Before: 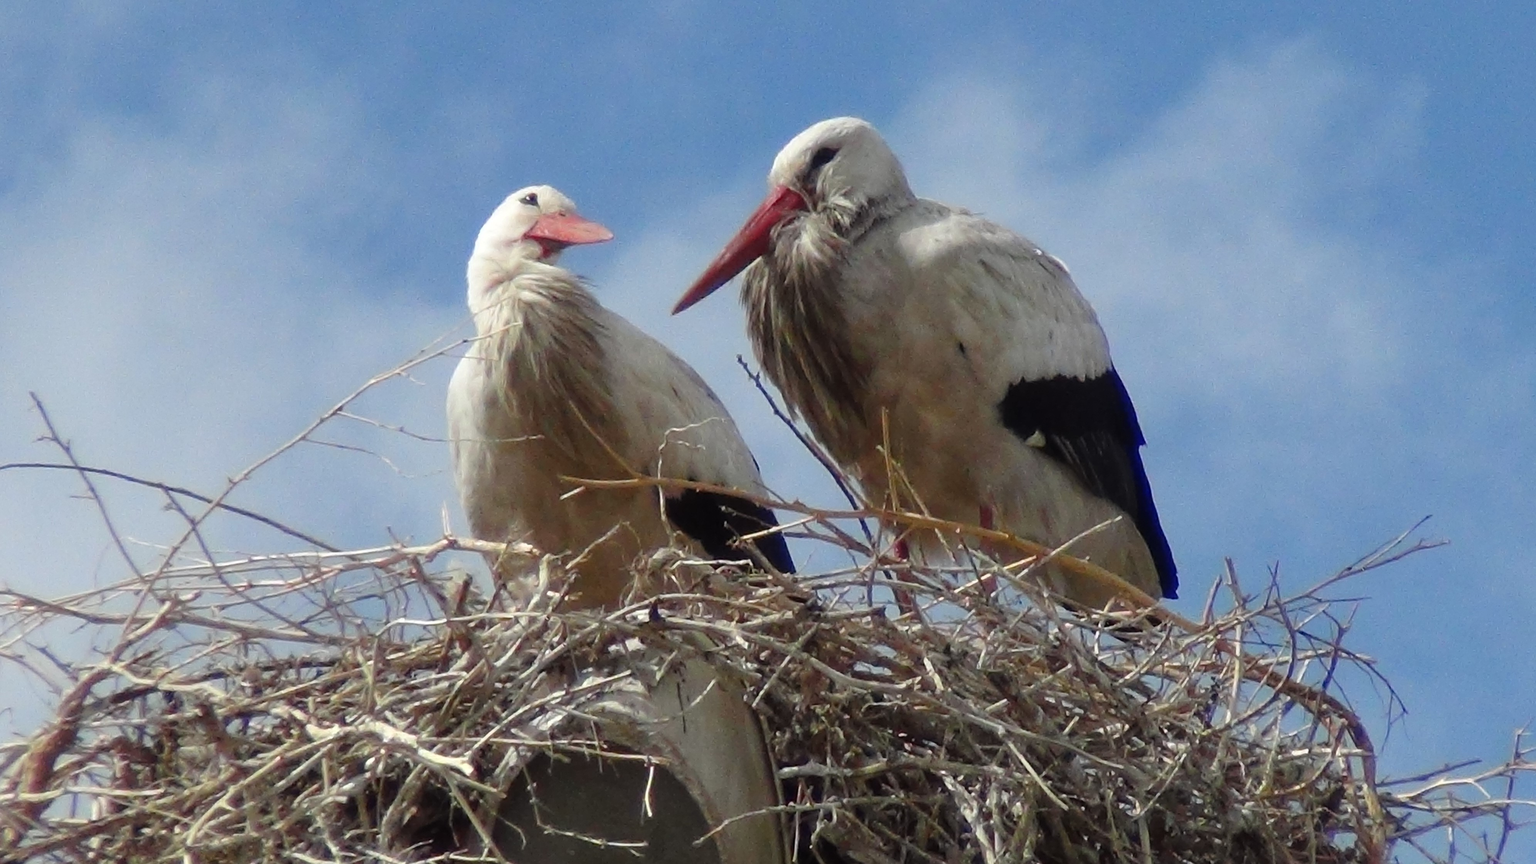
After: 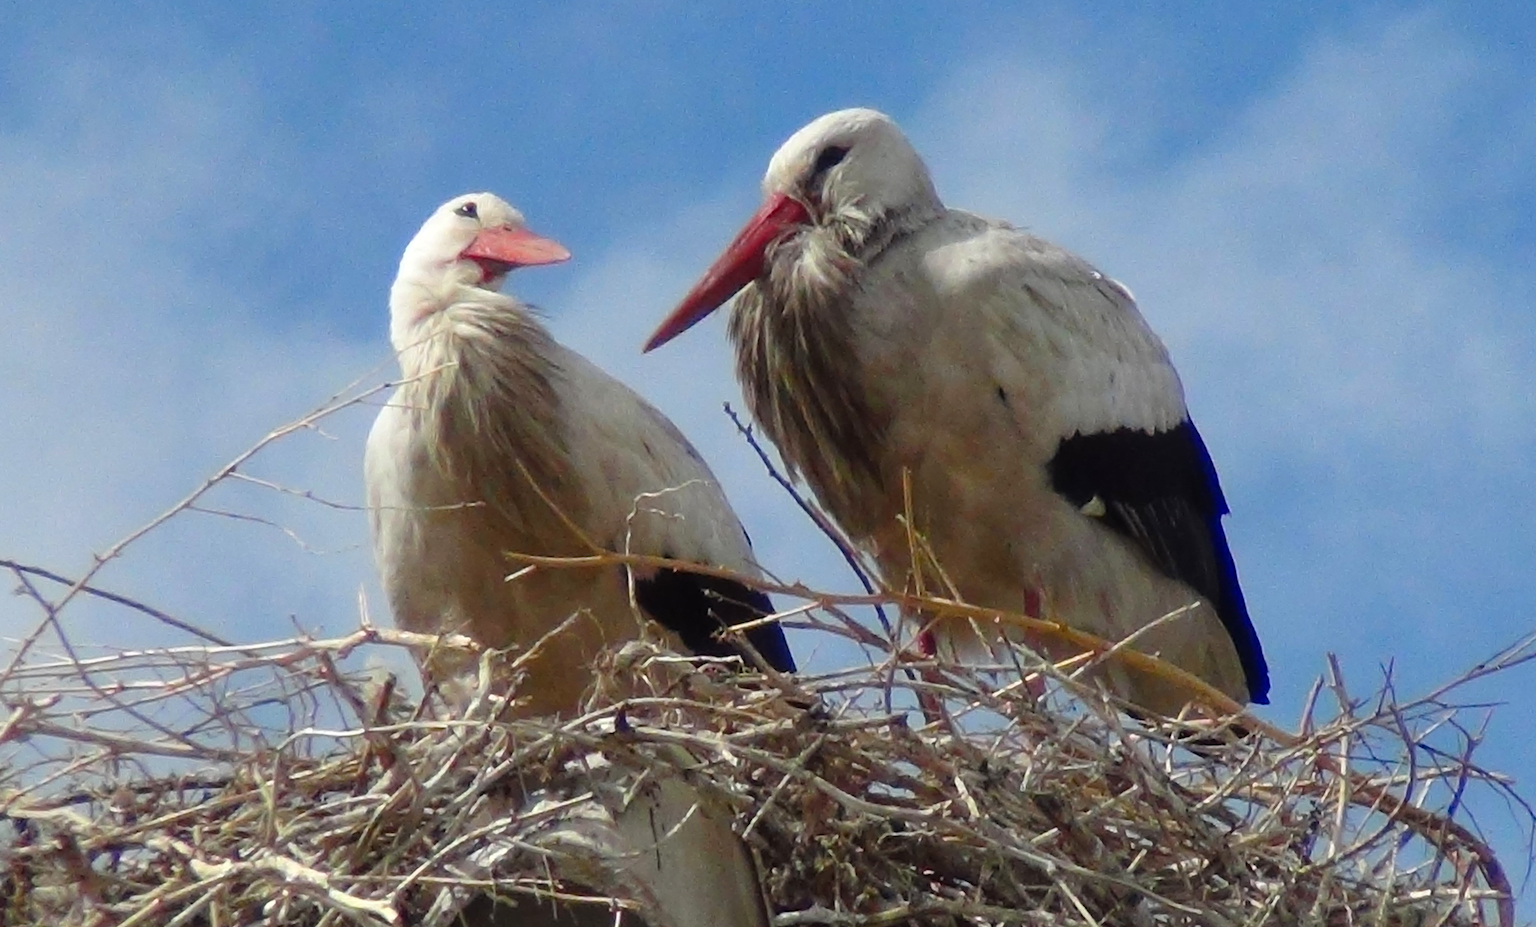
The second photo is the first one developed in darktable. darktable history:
color balance rgb: linear chroma grading › global chroma 15.572%, perceptual saturation grading › global saturation 0.407%
crop: left 9.928%, top 3.478%, right 9.246%, bottom 9.407%
